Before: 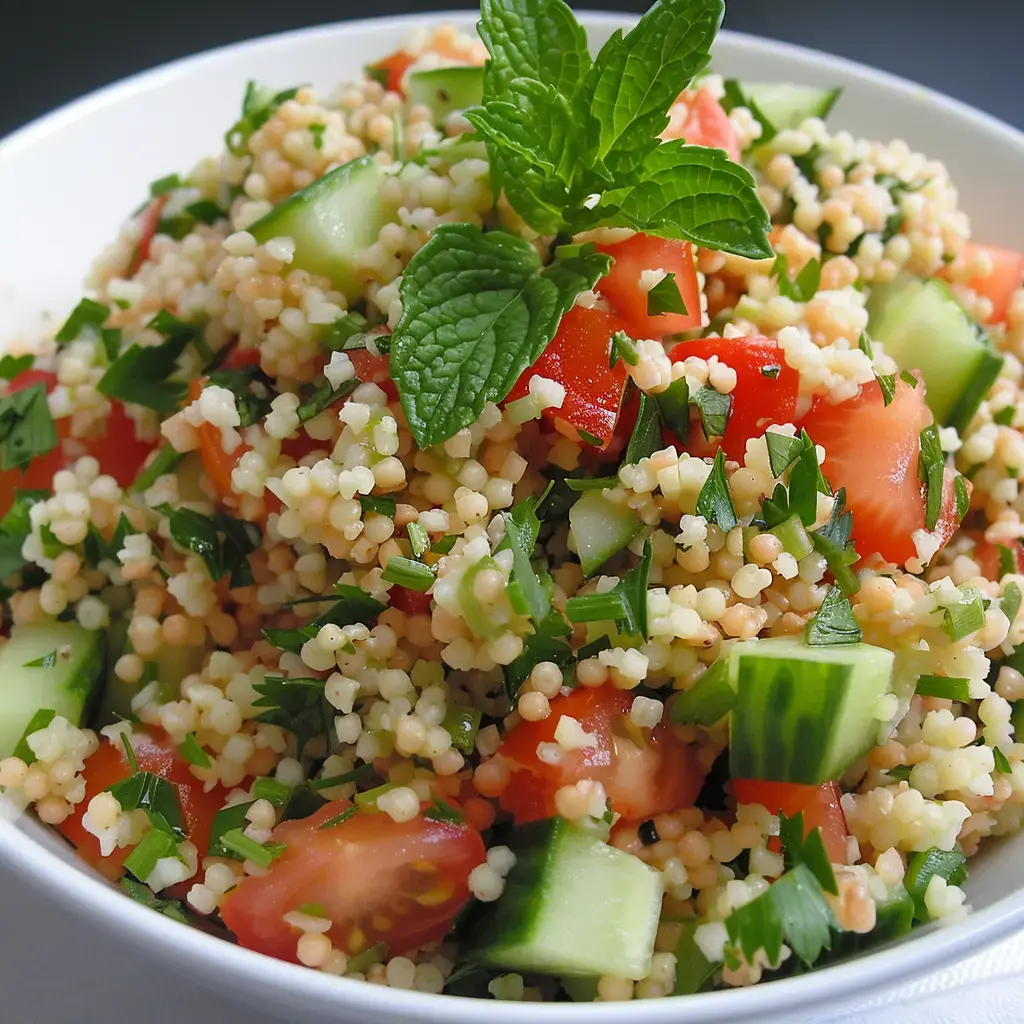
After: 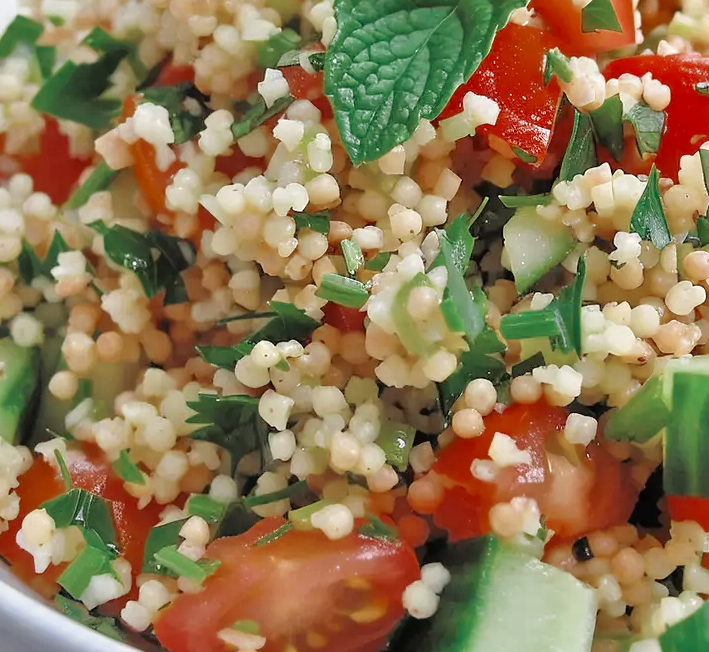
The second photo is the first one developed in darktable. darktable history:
contrast brightness saturation: contrast 0.07
color zones: curves: ch0 [(0, 0.5) (0.125, 0.4) (0.25, 0.5) (0.375, 0.4) (0.5, 0.4) (0.625, 0.35) (0.75, 0.35) (0.875, 0.5)]; ch1 [(0, 0.35) (0.125, 0.45) (0.25, 0.35) (0.375, 0.35) (0.5, 0.35) (0.625, 0.35) (0.75, 0.45) (0.875, 0.35)]; ch2 [(0, 0.6) (0.125, 0.5) (0.25, 0.5) (0.375, 0.6) (0.5, 0.6) (0.625, 0.5) (0.75, 0.5) (0.875, 0.5)]
crop: left 6.488%, top 27.668%, right 24.183%, bottom 8.656%
tone equalizer: -7 EV 0.15 EV, -6 EV 0.6 EV, -5 EV 1.15 EV, -4 EV 1.33 EV, -3 EV 1.15 EV, -2 EV 0.6 EV, -1 EV 0.15 EV, mask exposure compensation -0.5 EV
